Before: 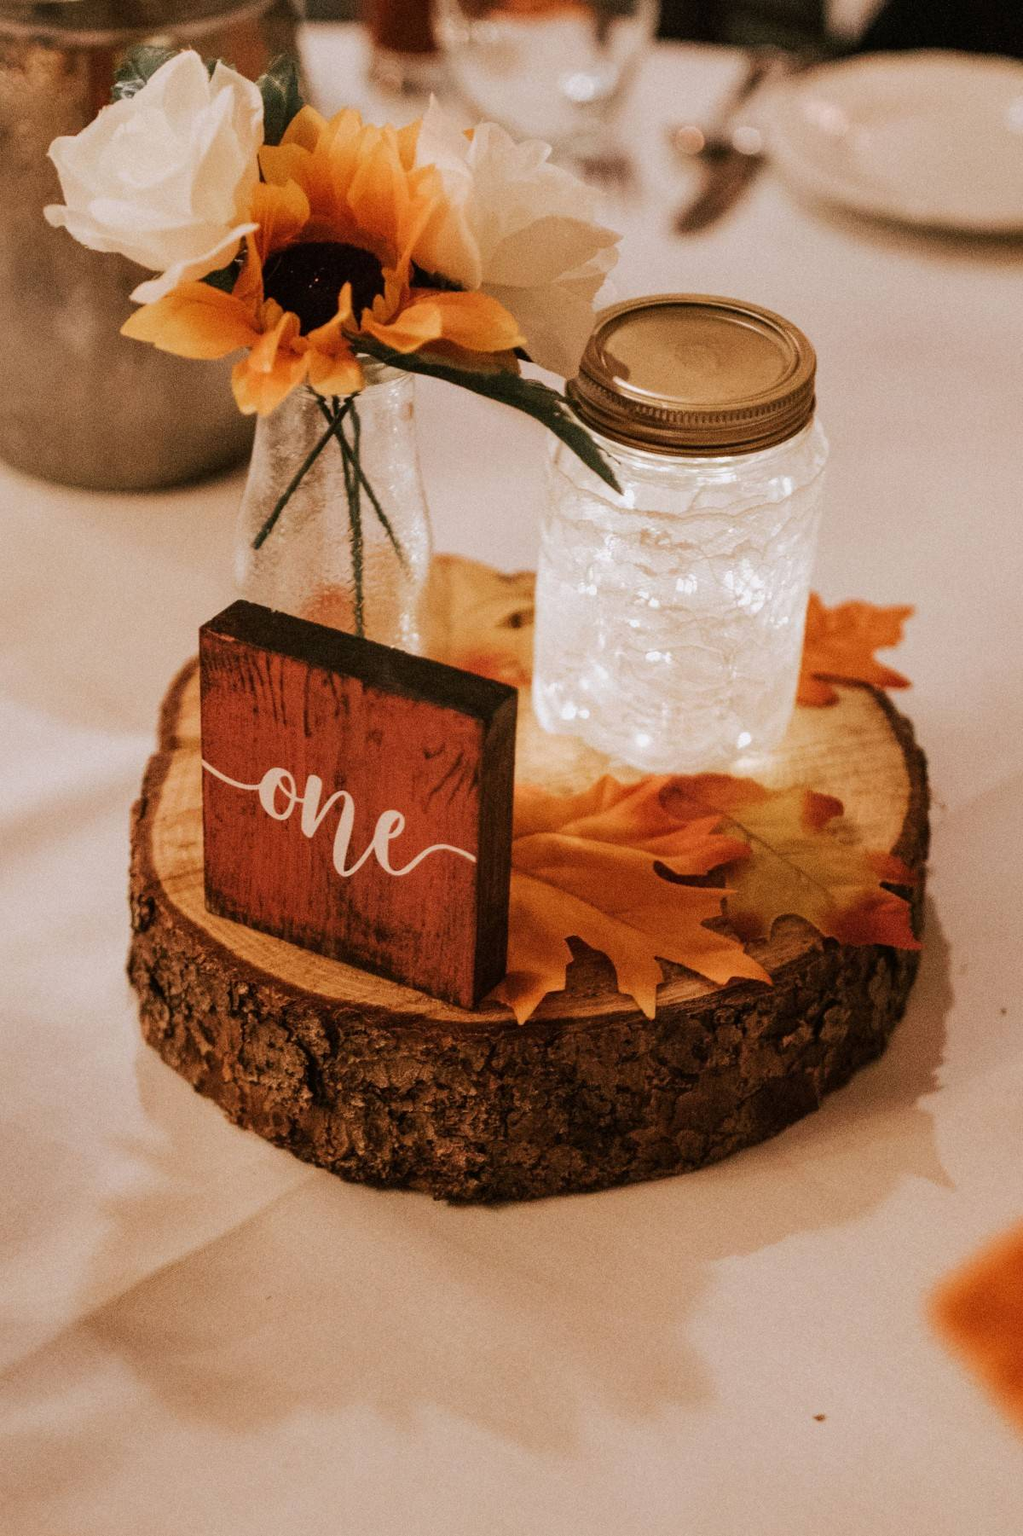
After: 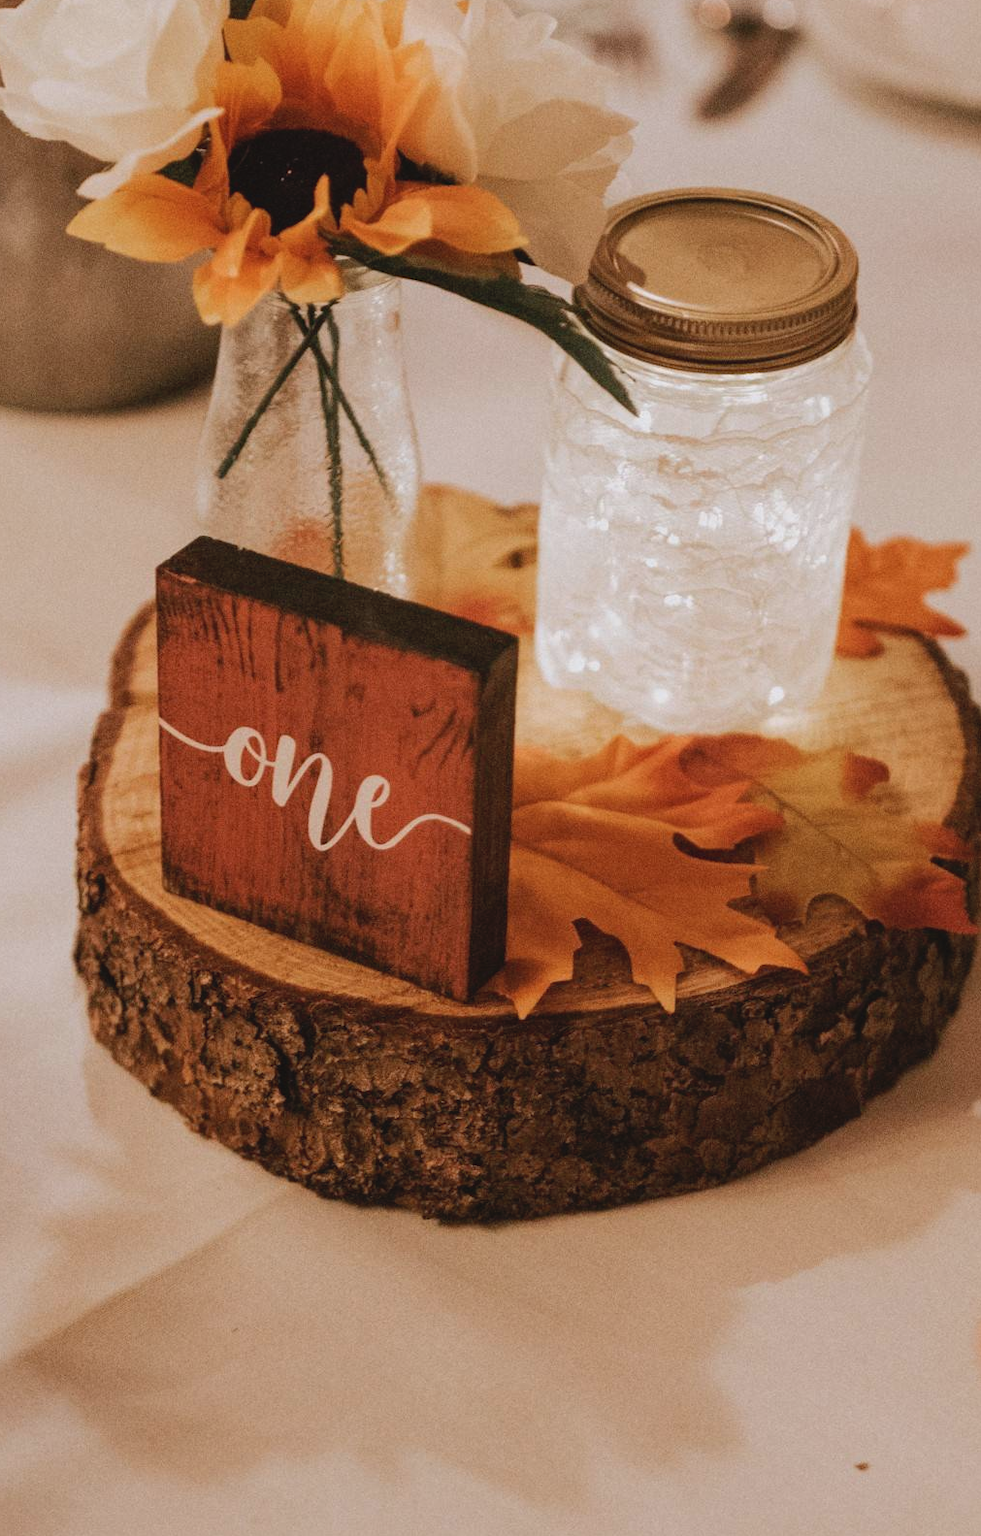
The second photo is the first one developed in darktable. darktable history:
contrast brightness saturation: contrast -0.099, saturation -0.096
crop: left 6.115%, top 8.393%, right 9.536%, bottom 3.691%
